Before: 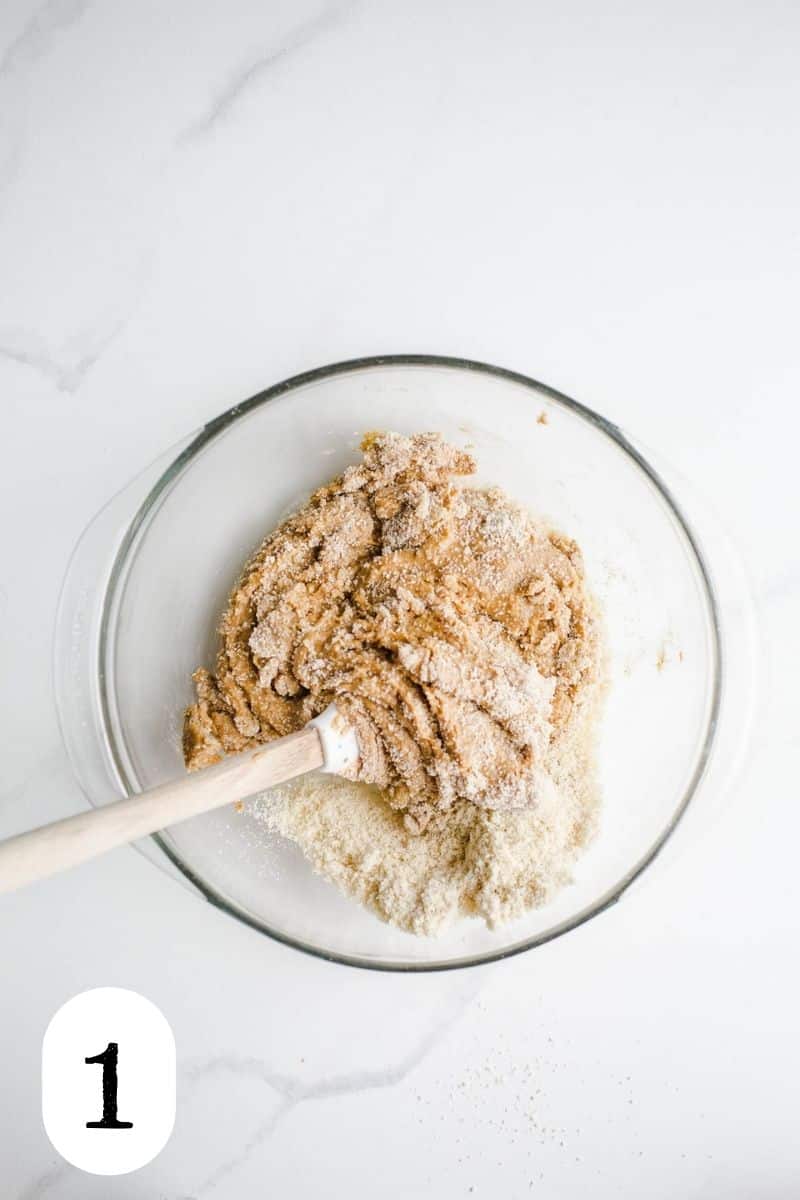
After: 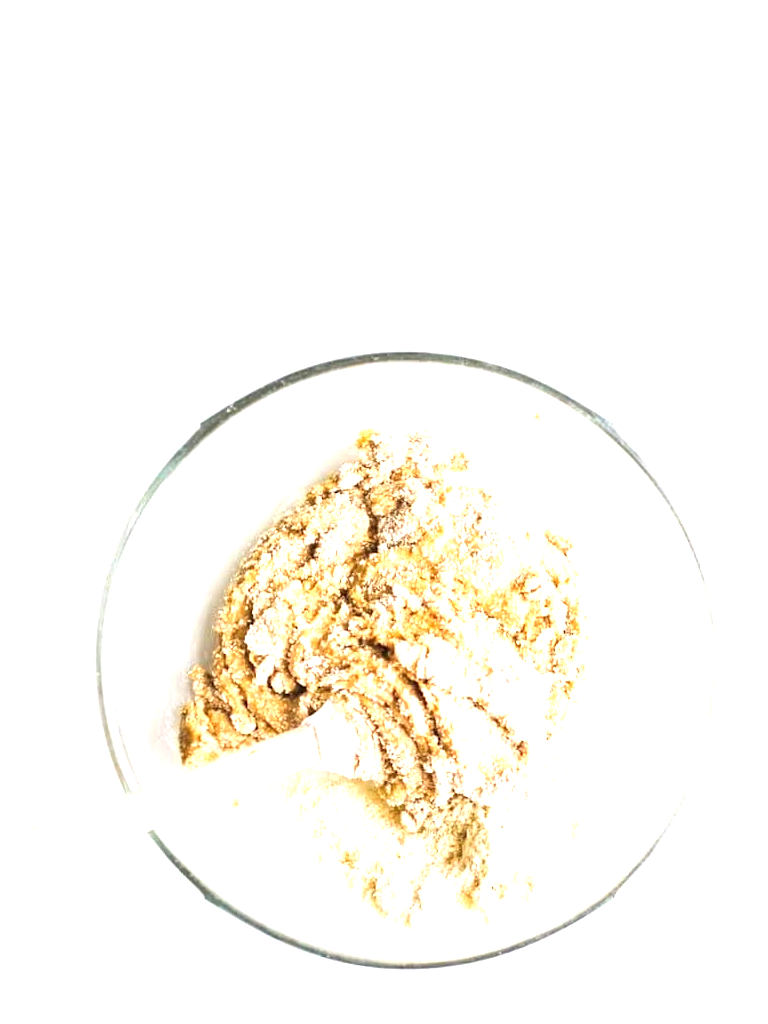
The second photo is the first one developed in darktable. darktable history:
crop and rotate: angle 0.2°, left 0.275%, right 3.127%, bottom 14.18%
exposure: black level correction 0, exposure 1.45 EV, compensate exposure bias true, compensate highlight preservation false
